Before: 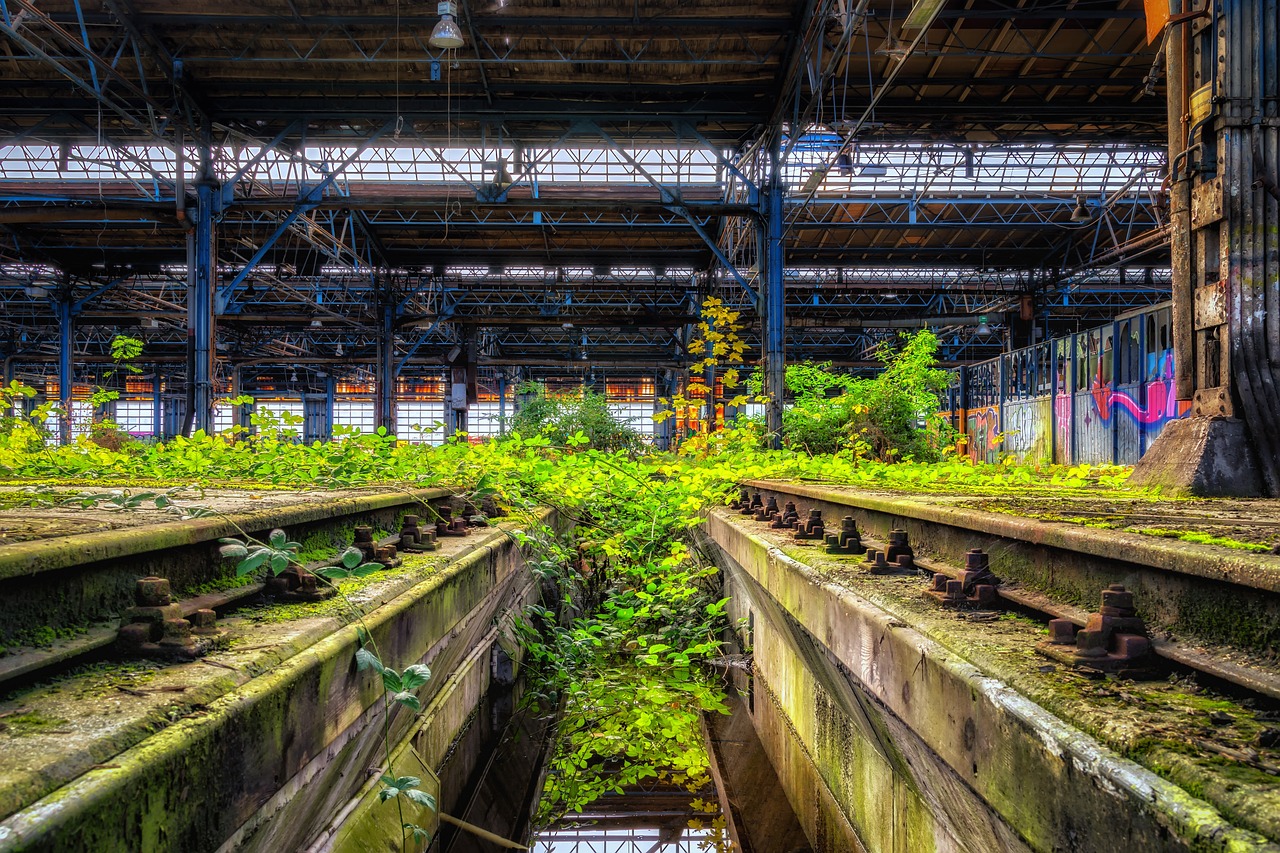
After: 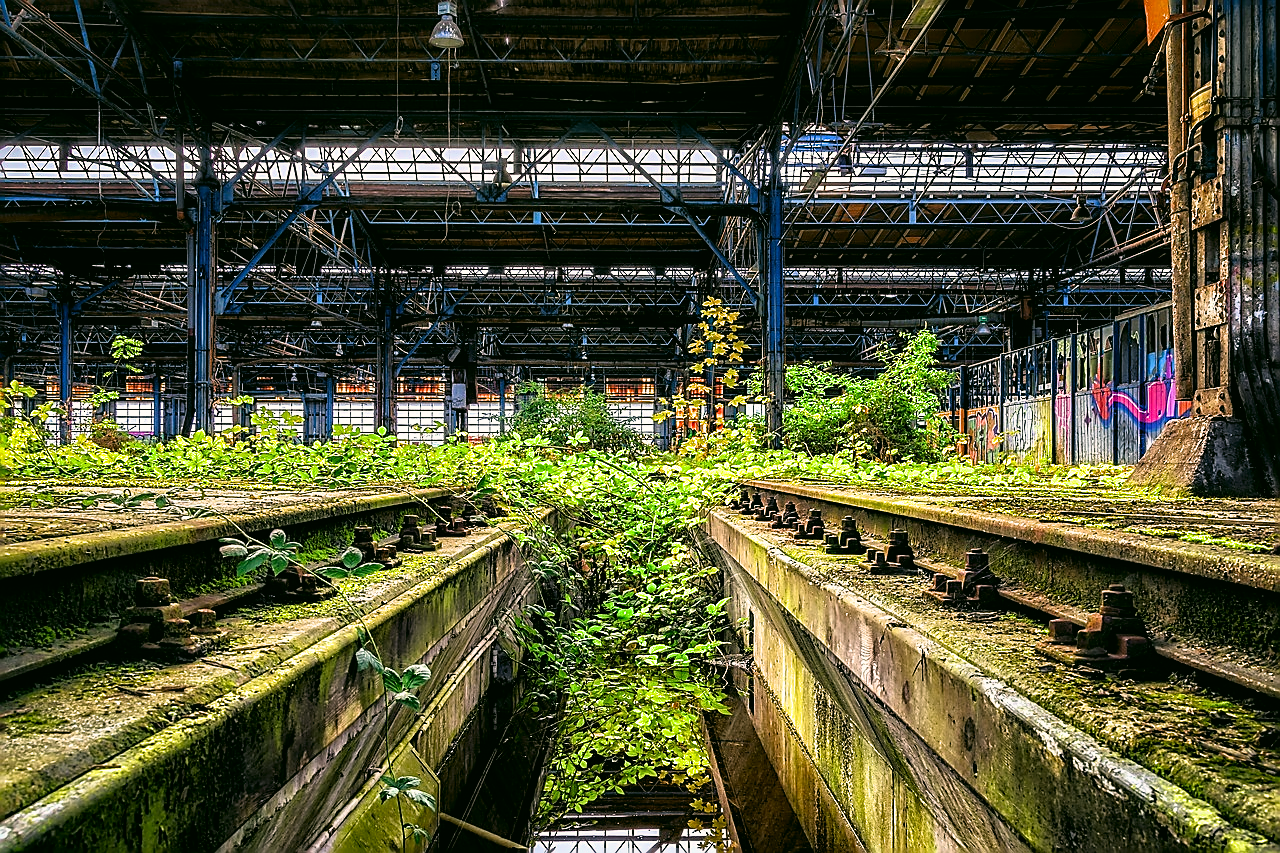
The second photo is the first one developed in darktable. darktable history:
color correction: highlights a* 4.26, highlights b* 4.94, shadows a* -6.97, shadows b* 4.95
filmic rgb: black relative exposure -8 EV, white relative exposure 2.45 EV, hardness 6.39, iterations of high-quality reconstruction 0
sharpen: radius 1.683, amount 1.284
contrast brightness saturation: saturation 0.132
